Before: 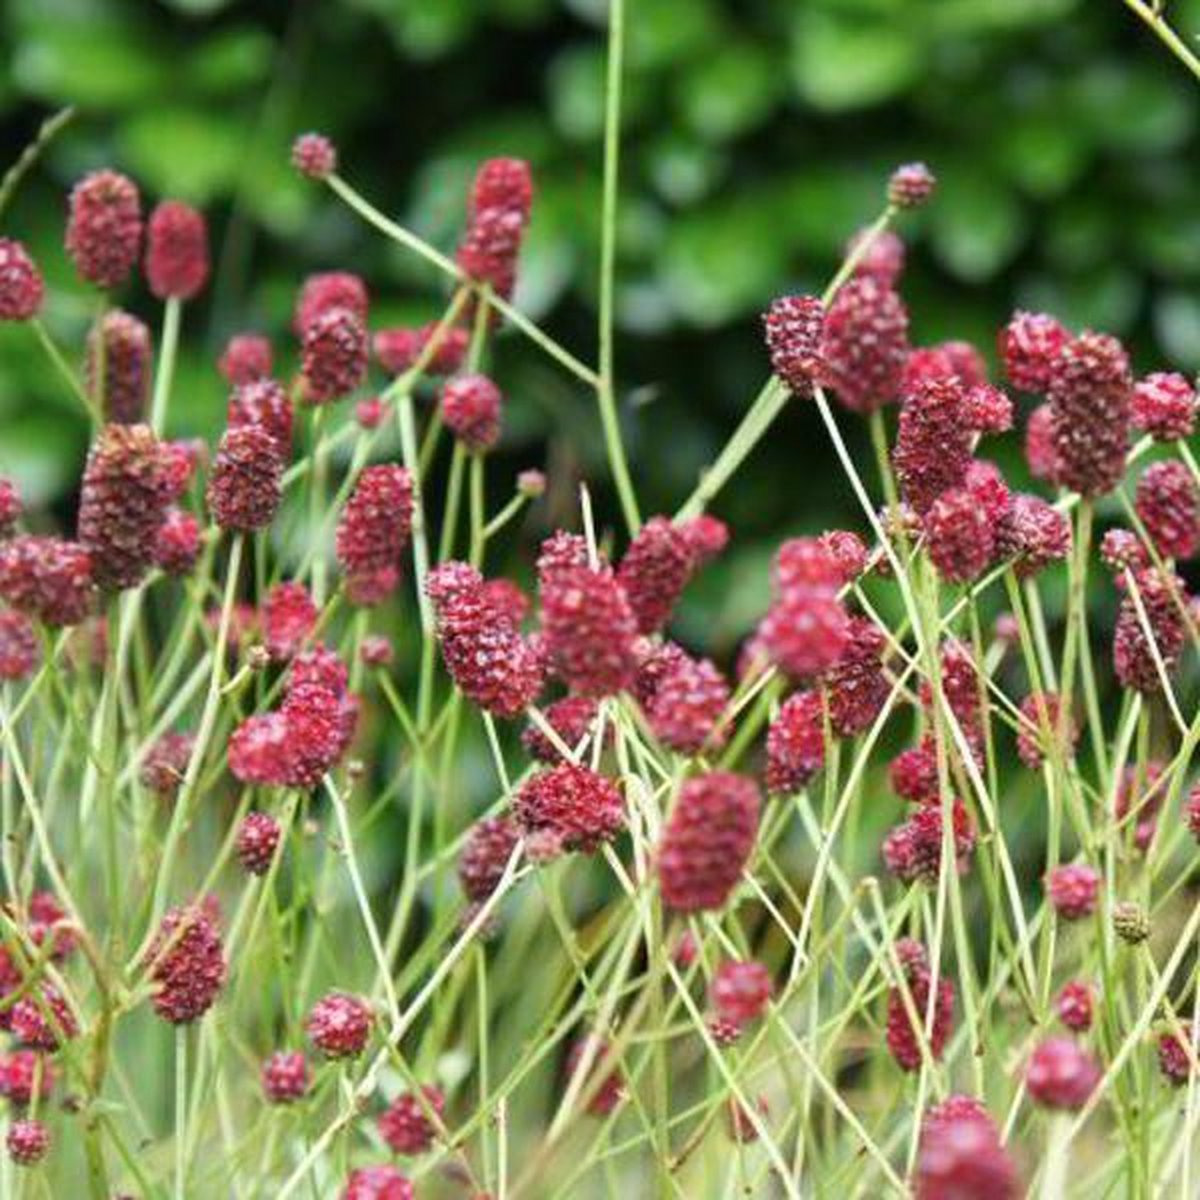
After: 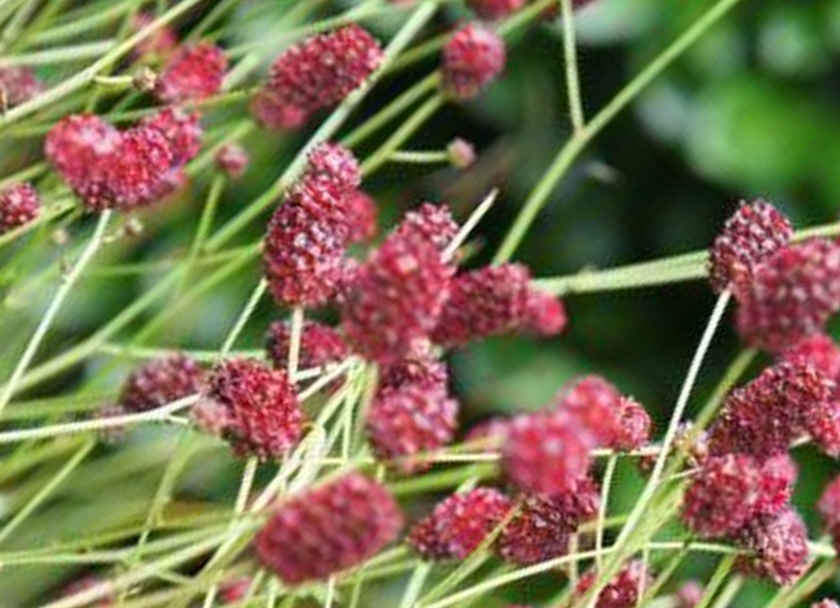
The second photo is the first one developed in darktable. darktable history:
crop and rotate: angle -45.6°, top 16.632%, right 0.935%, bottom 11.661%
